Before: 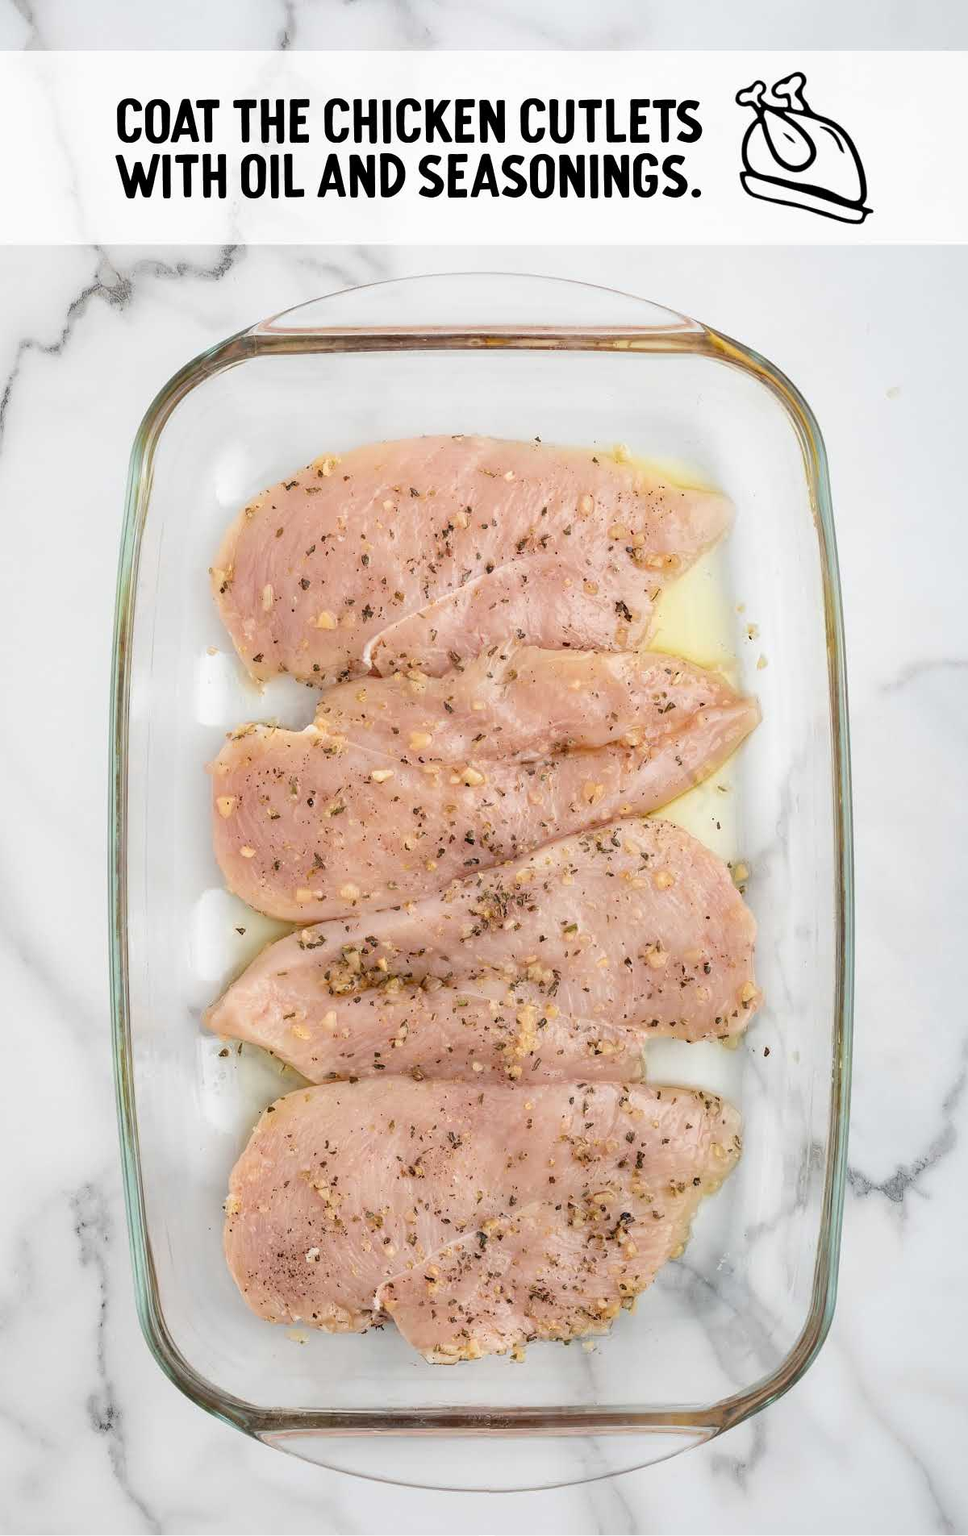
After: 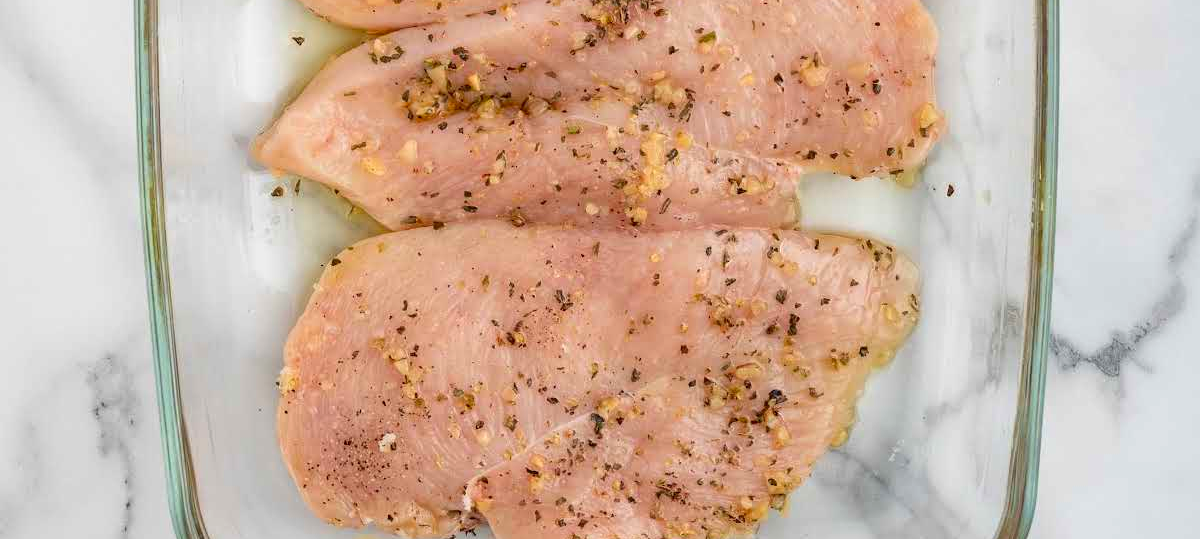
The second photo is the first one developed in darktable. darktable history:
contrast brightness saturation: brightness -0.025, saturation 0.351
crop and rotate: top 58.497%, bottom 13.163%
